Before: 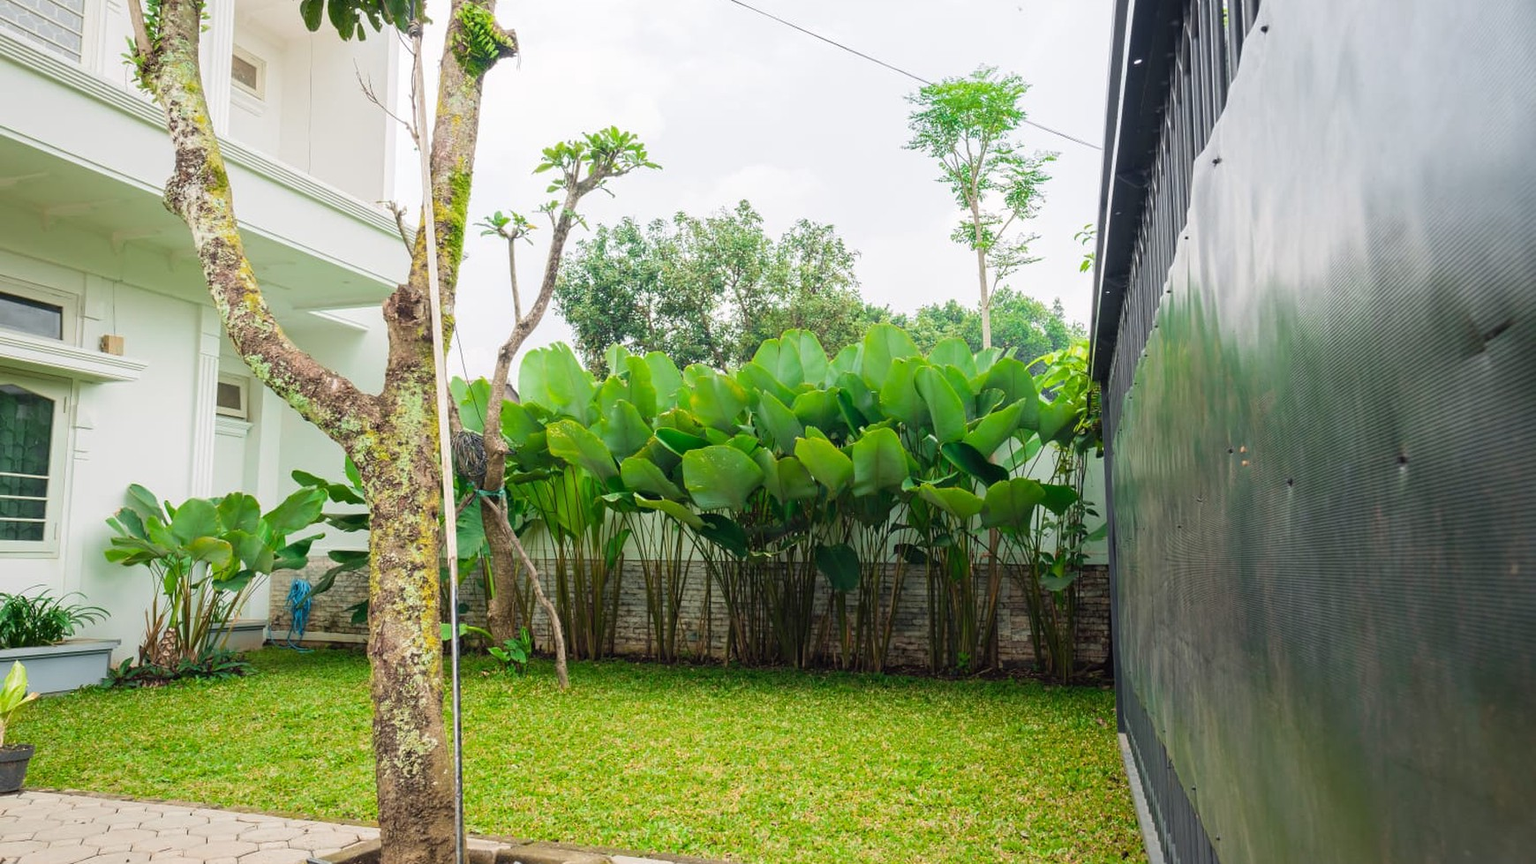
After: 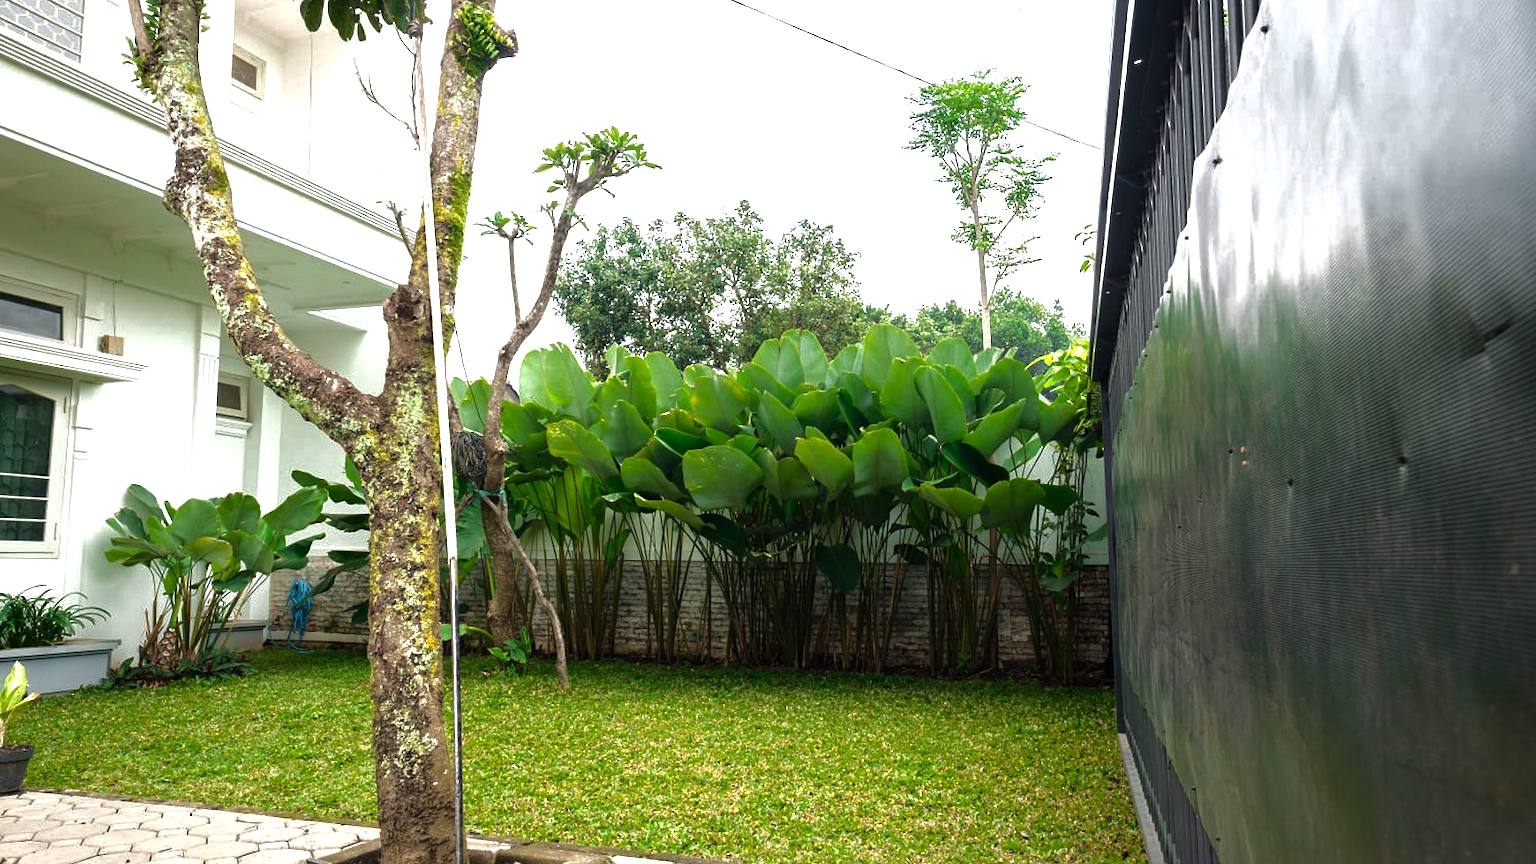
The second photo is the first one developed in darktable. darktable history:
base curve: curves: ch0 [(0, 0) (0.826, 0.587) (1, 1)]
tone equalizer: -8 EV -0.75 EV, -7 EV -0.7 EV, -6 EV -0.6 EV, -5 EV -0.4 EV, -3 EV 0.4 EV, -2 EV 0.6 EV, -1 EV 0.7 EV, +0 EV 0.75 EV, edges refinement/feathering 500, mask exposure compensation -1.57 EV, preserve details no
